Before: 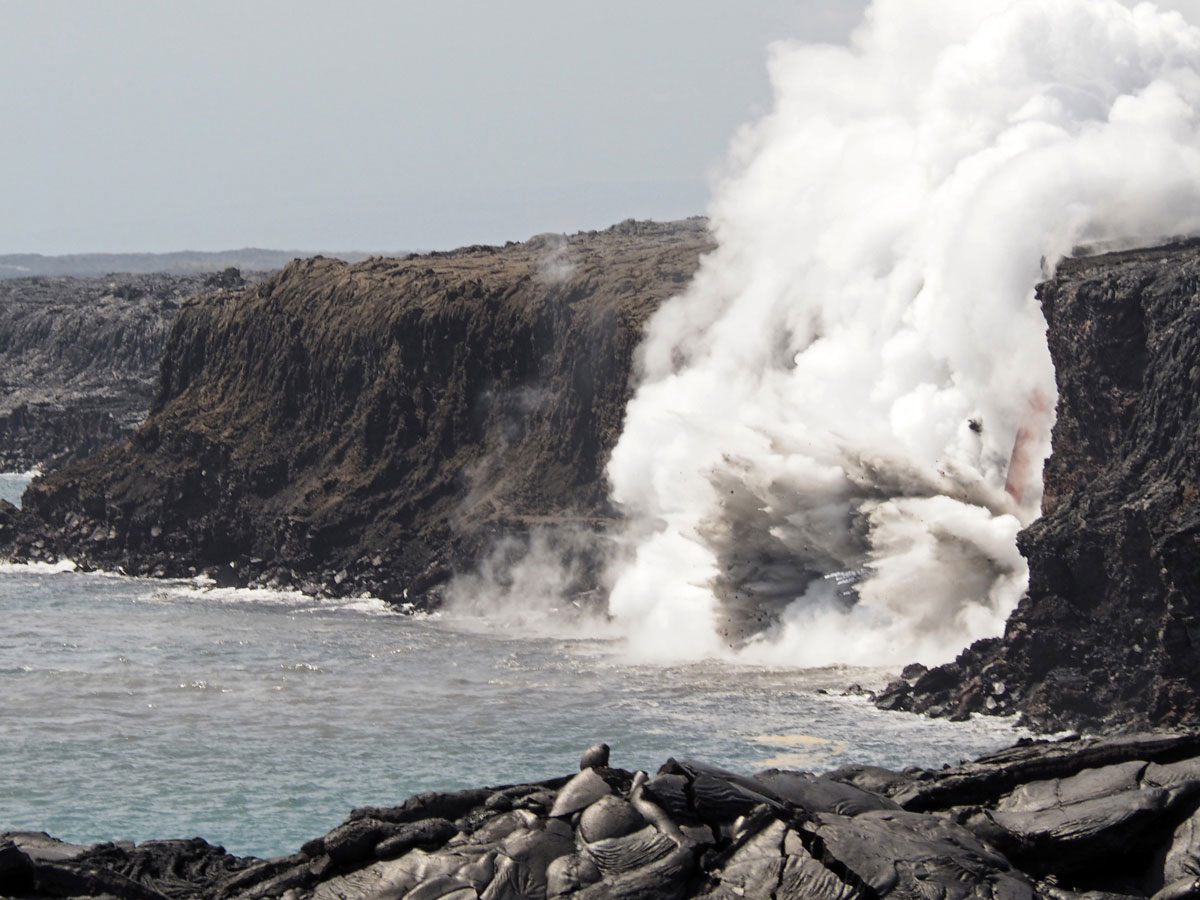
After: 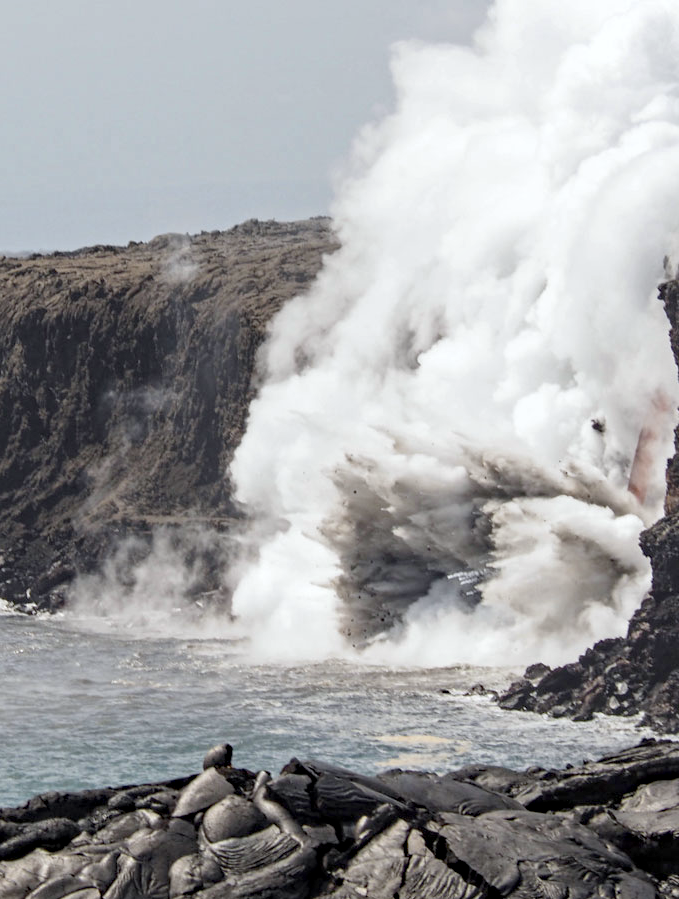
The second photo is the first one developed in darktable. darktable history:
exposure: exposure 0.3 EV, compensate highlight preservation false
crop: left 31.458%, top 0%, right 11.876%
color balance: contrast -15%
haze removal: compatibility mode true, adaptive false
white balance: red 0.982, blue 1.018
local contrast: on, module defaults
